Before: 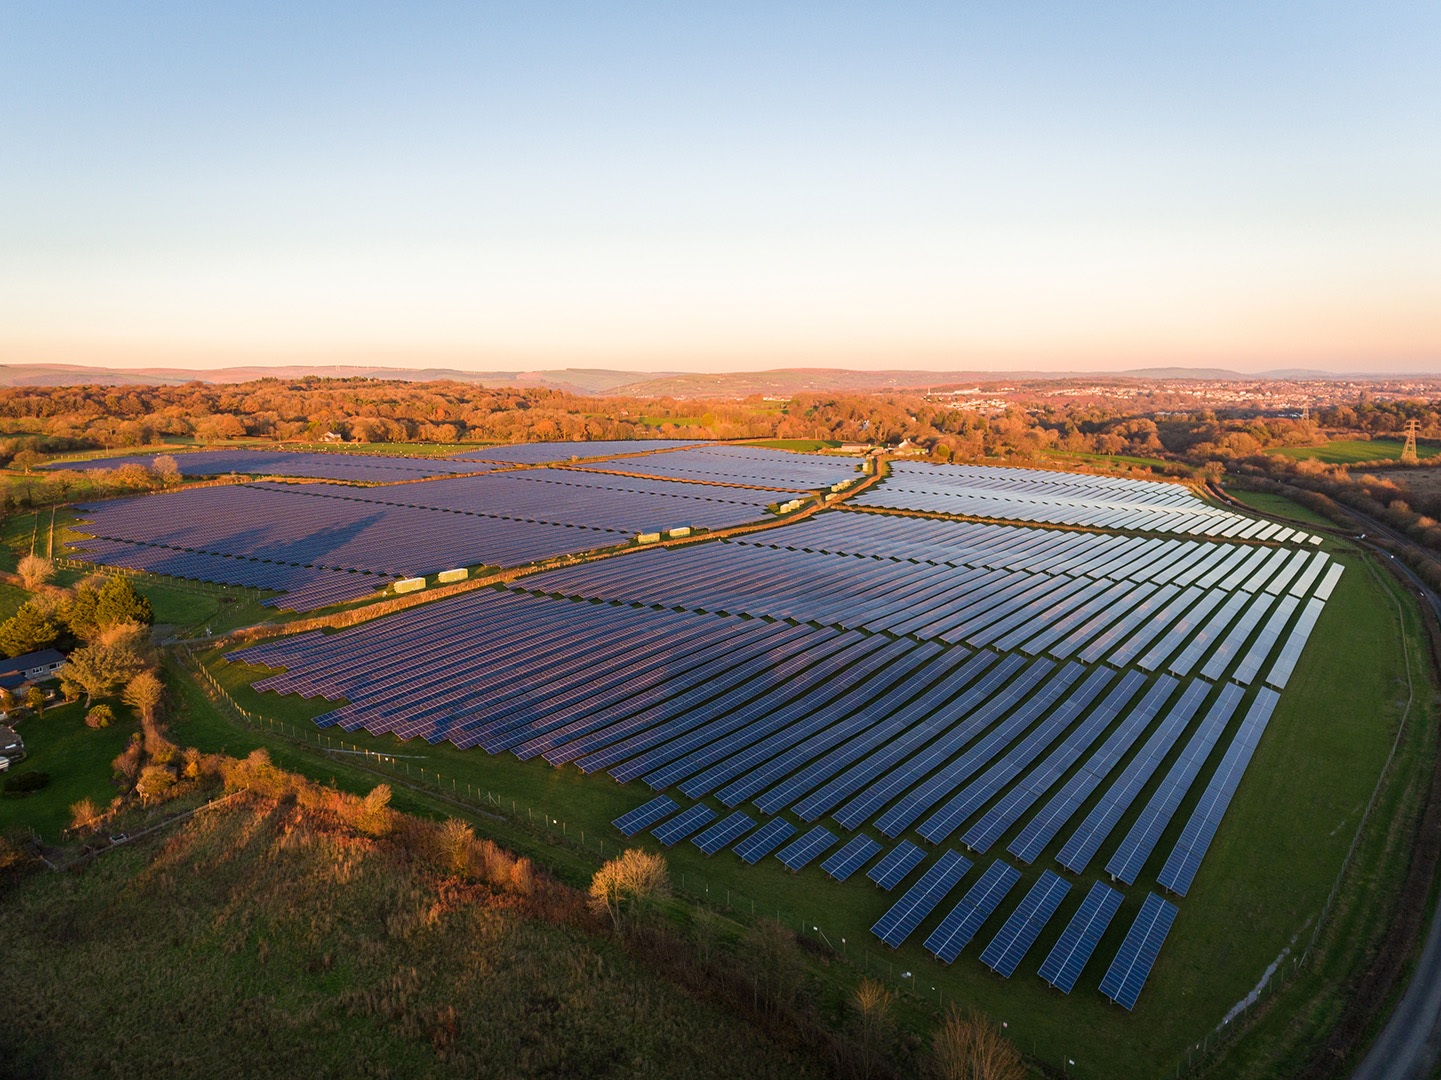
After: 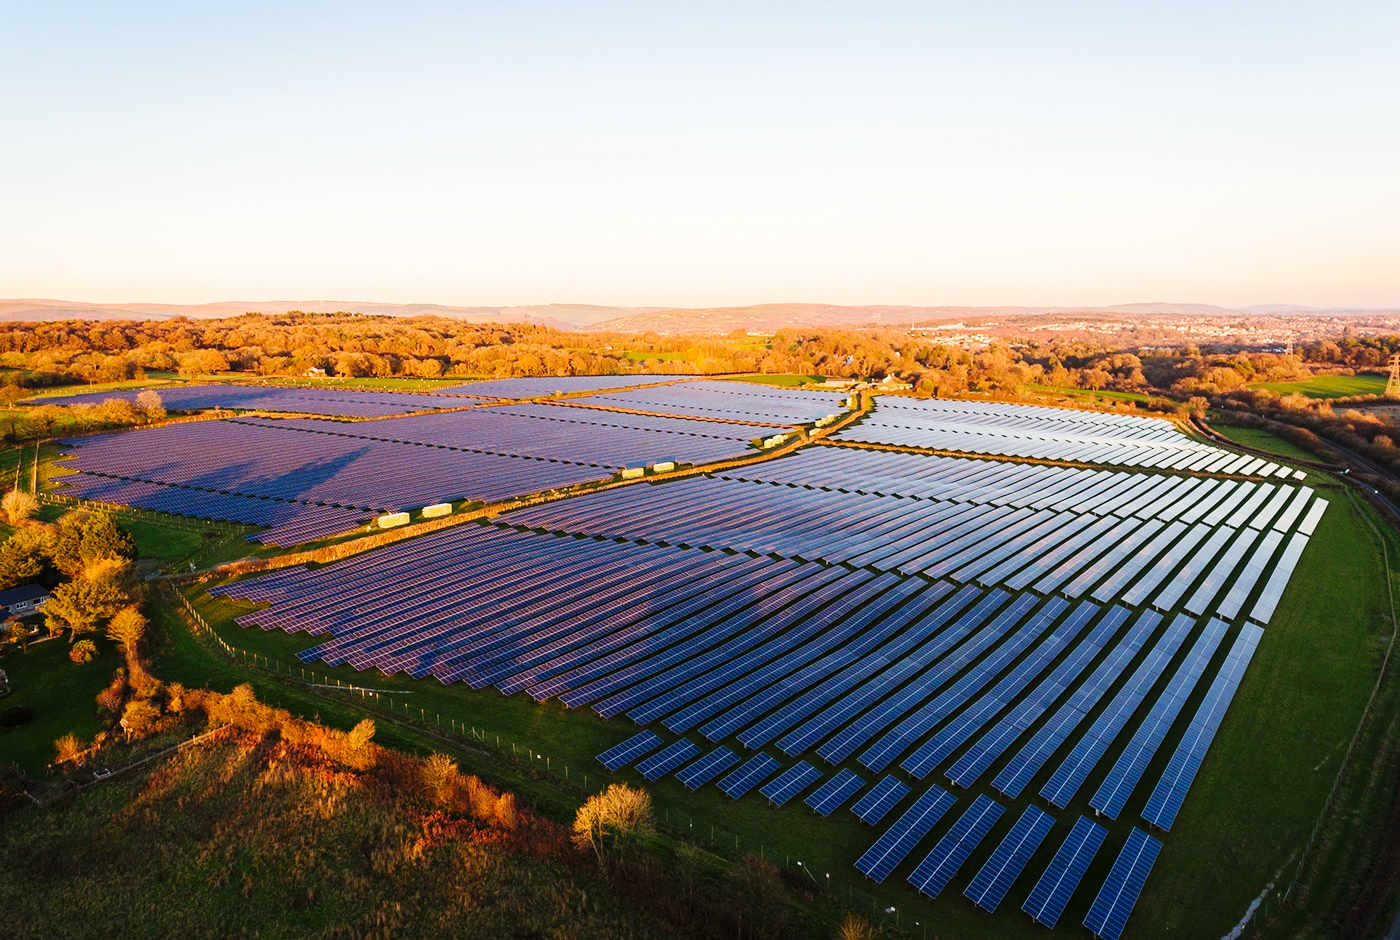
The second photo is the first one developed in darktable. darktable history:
base curve: curves: ch0 [(0, 0) (0.036, 0.025) (0.121, 0.166) (0.206, 0.329) (0.605, 0.79) (1, 1)], preserve colors none
crop: left 1.119%, top 6.107%, right 1.689%, bottom 6.792%
